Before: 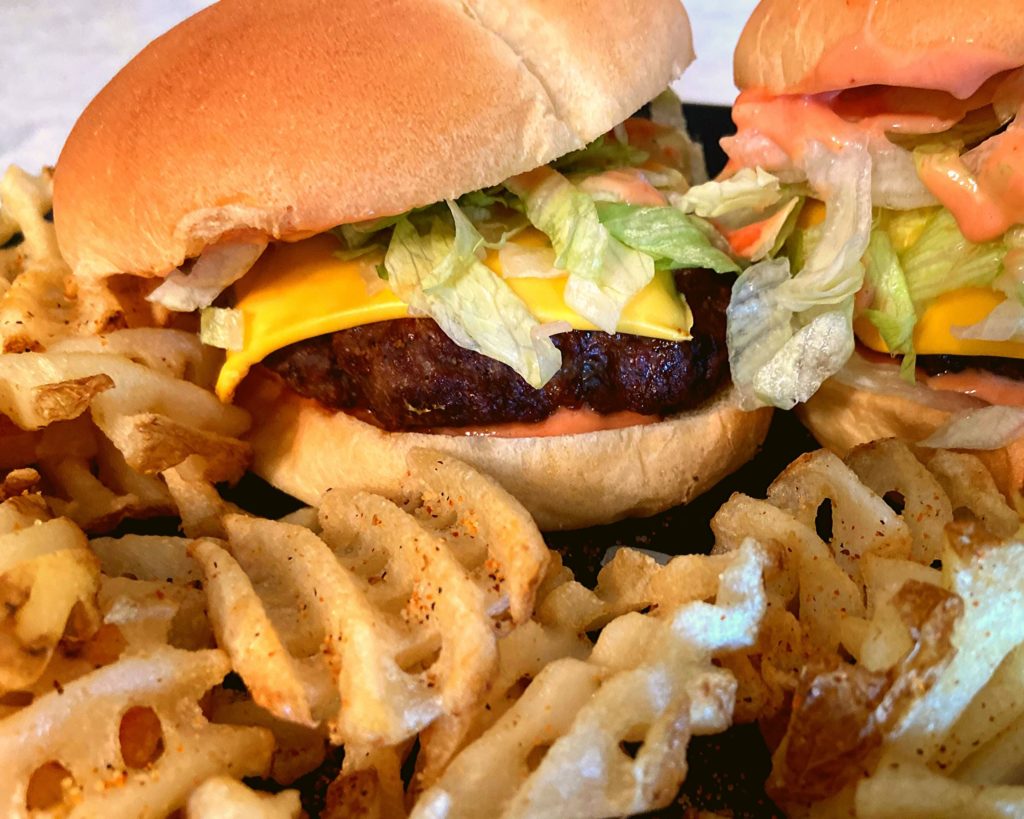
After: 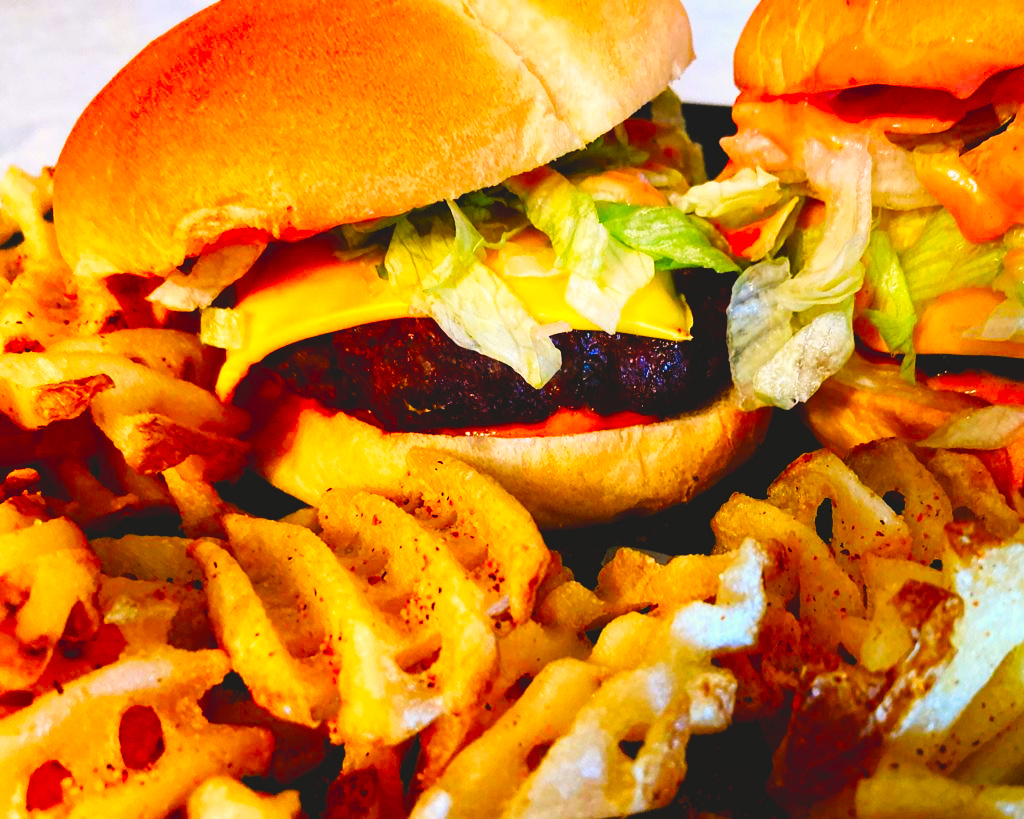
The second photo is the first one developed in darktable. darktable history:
color contrast: green-magenta contrast 1.55, blue-yellow contrast 1.83
tone curve: curves: ch0 [(0, 0) (0.003, 0.103) (0.011, 0.103) (0.025, 0.105) (0.044, 0.108) (0.069, 0.108) (0.1, 0.111) (0.136, 0.121) (0.177, 0.145) (0.224, 0.174) (0.277, 0.223) (0.335, 0.289) (0.399, 0.374) (0.468, 0.47) (0.543, 0.579) (0.623, 0.687) (0.709, 0.787) (0.801, 0.879) (0.898, 0.942) (1, 1)], preserve colors none
